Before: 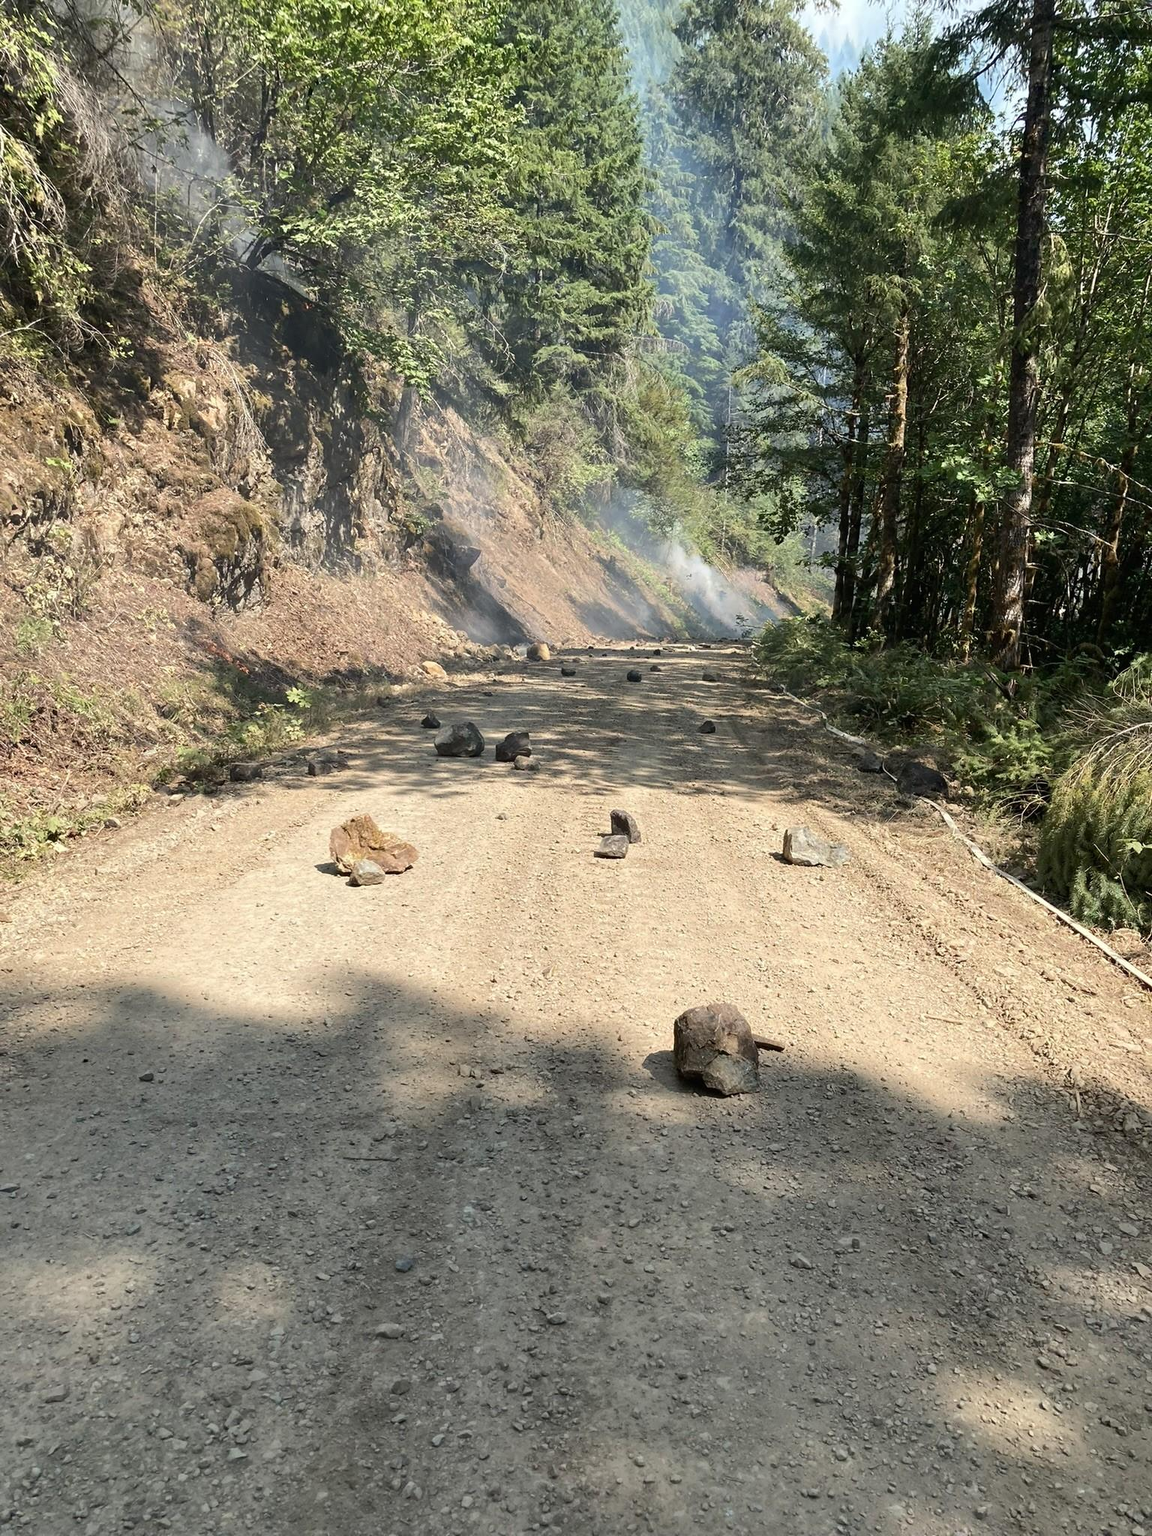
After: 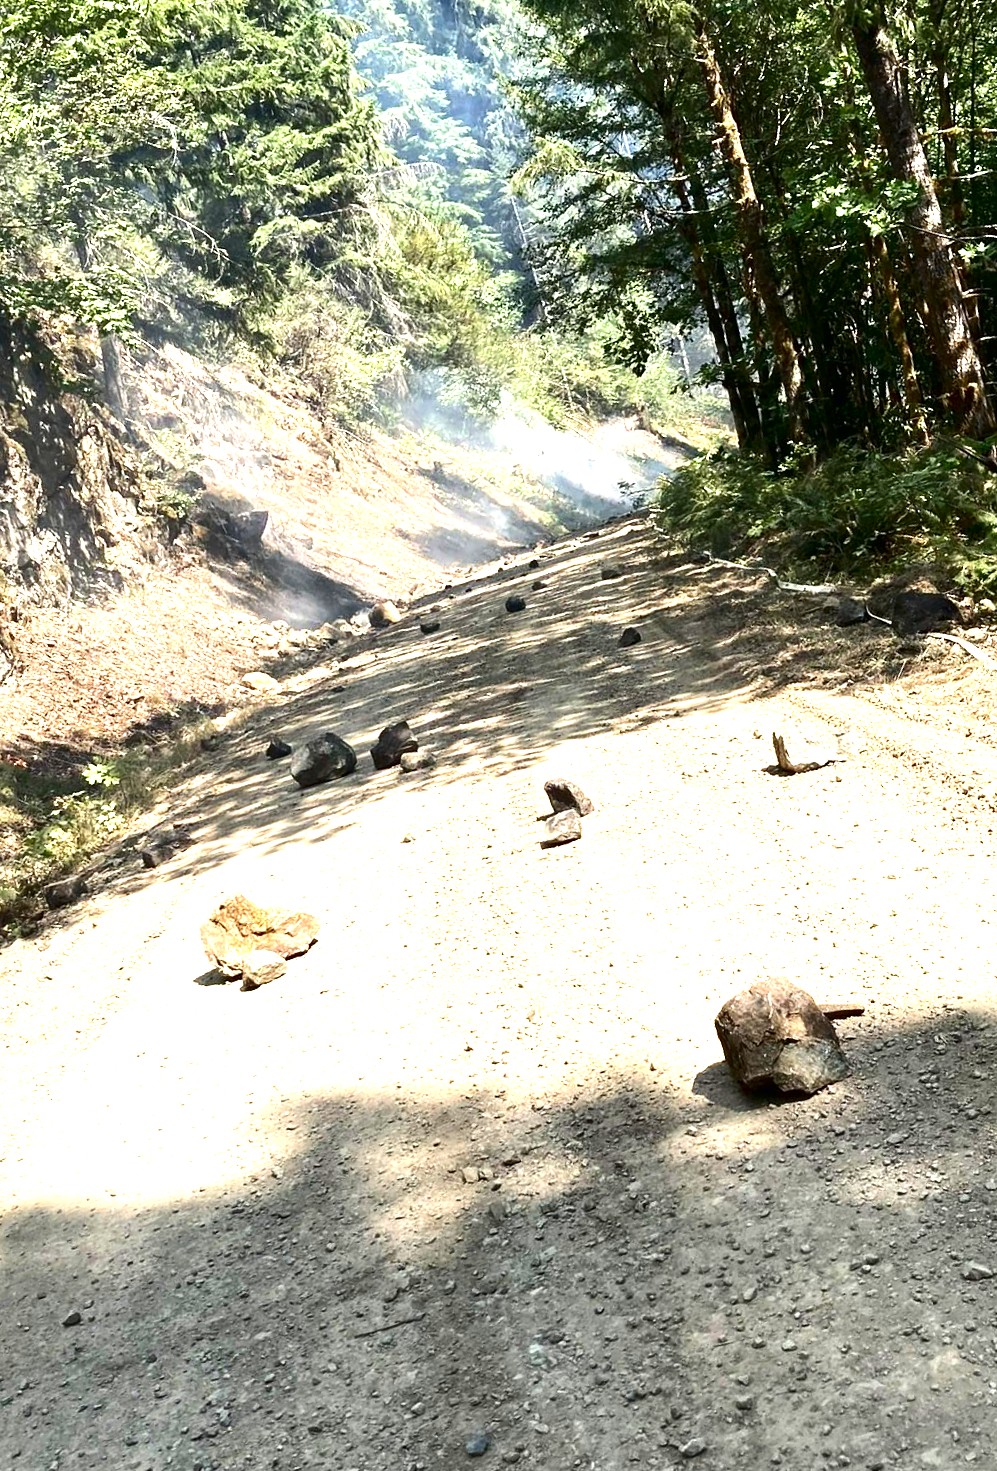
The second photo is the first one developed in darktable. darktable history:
crop and rotate: angle 18.79°, left 6.991%, right 3.636%, bottom 1.133%
exposure: black level correction 0, exposure 1.292 EV, compensate highlight preservation false
contrast brightness saturation: contrast 0.103, brightness -0.264, saturation 0.149
